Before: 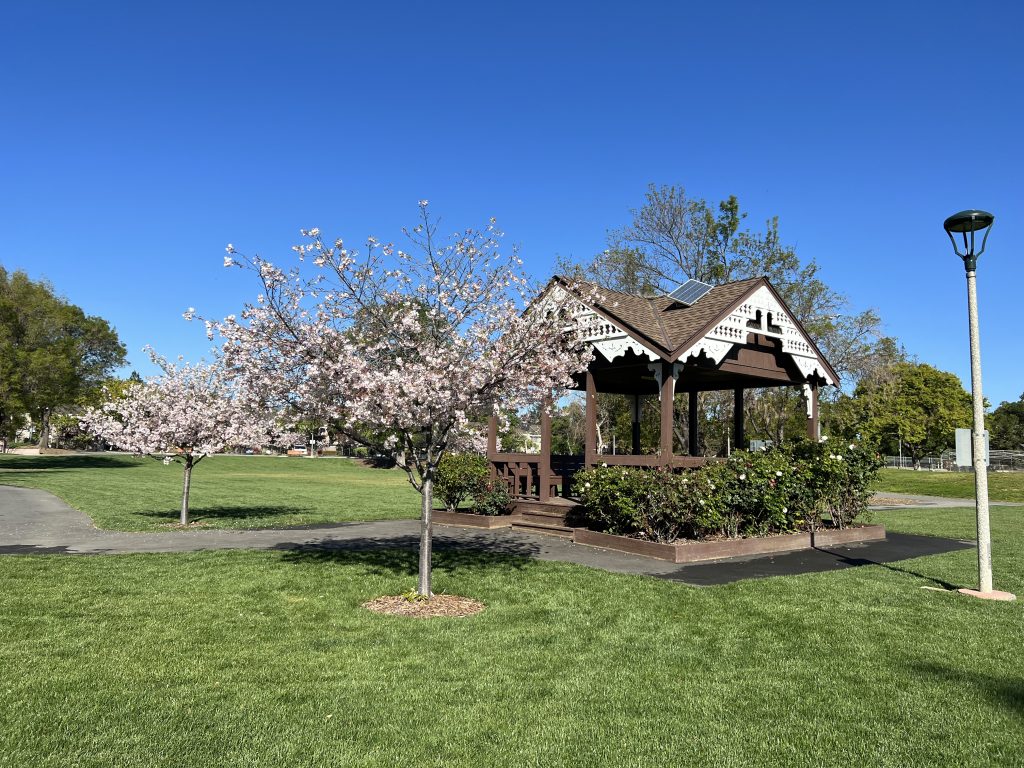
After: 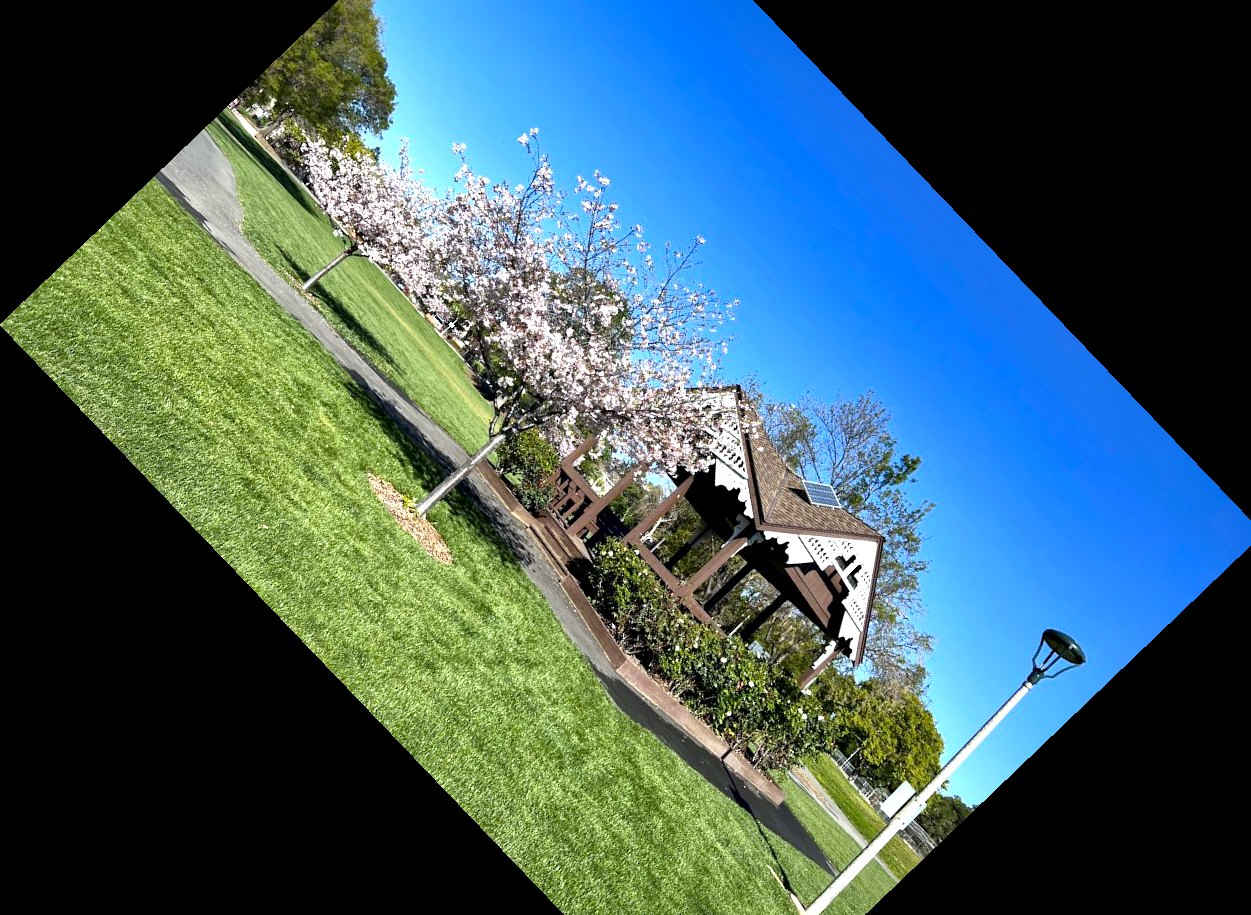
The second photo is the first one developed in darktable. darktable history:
exposure: exposure 0.556 EV, compensate highlight preservation false
crop and rotate: angle -46.26°, top 16.234%, right 0.912%, bottom 11.704%
local contrast: mode bilateral grid, contrast 25, coarseness 60, detail 151%, midtone range 0.2
color balance rgb: perceptual saturation grading › global saturation 20%, global vibrance 10%
white balance: red 0.974, blue 1.044
